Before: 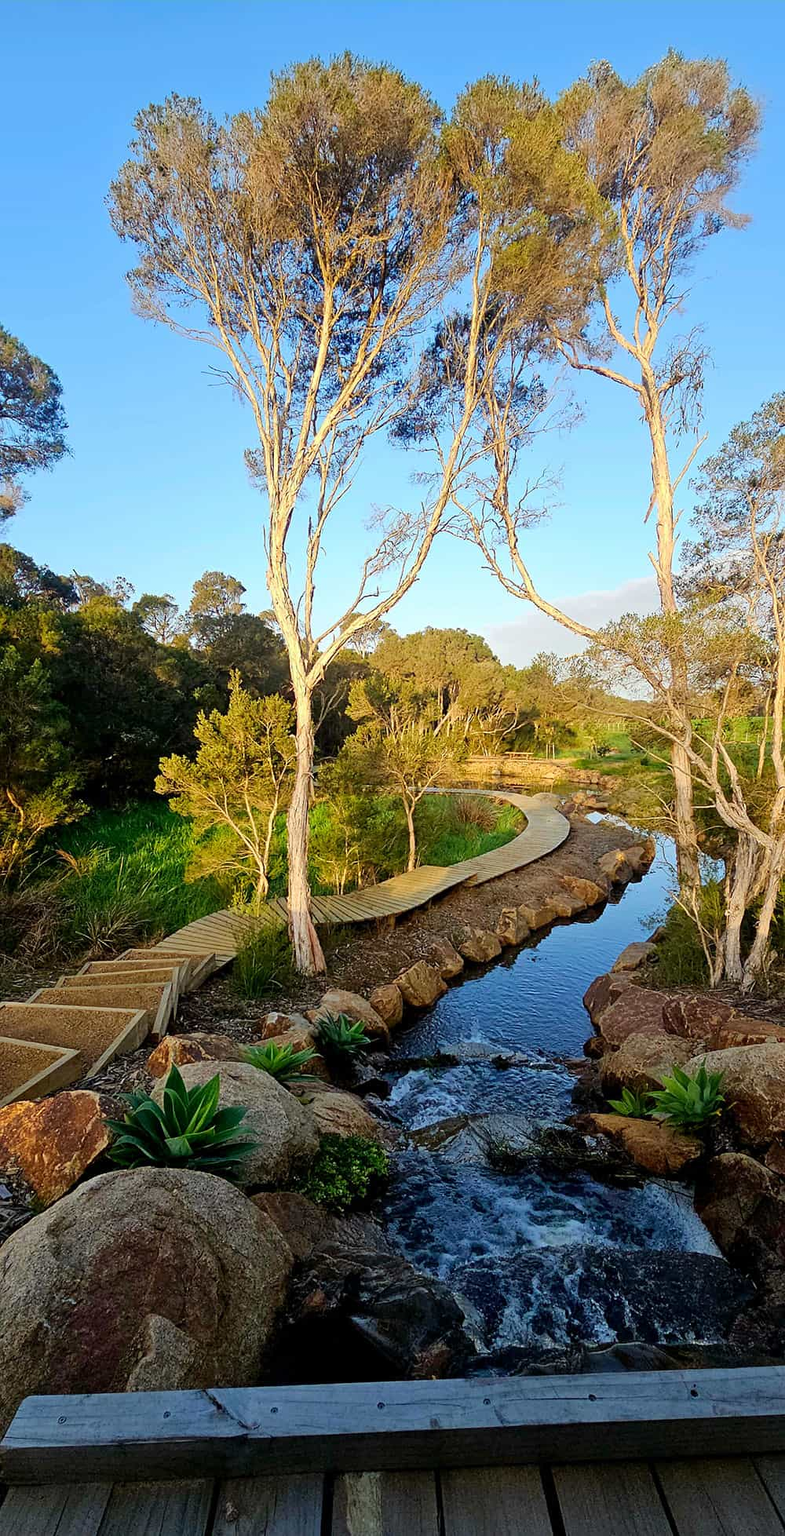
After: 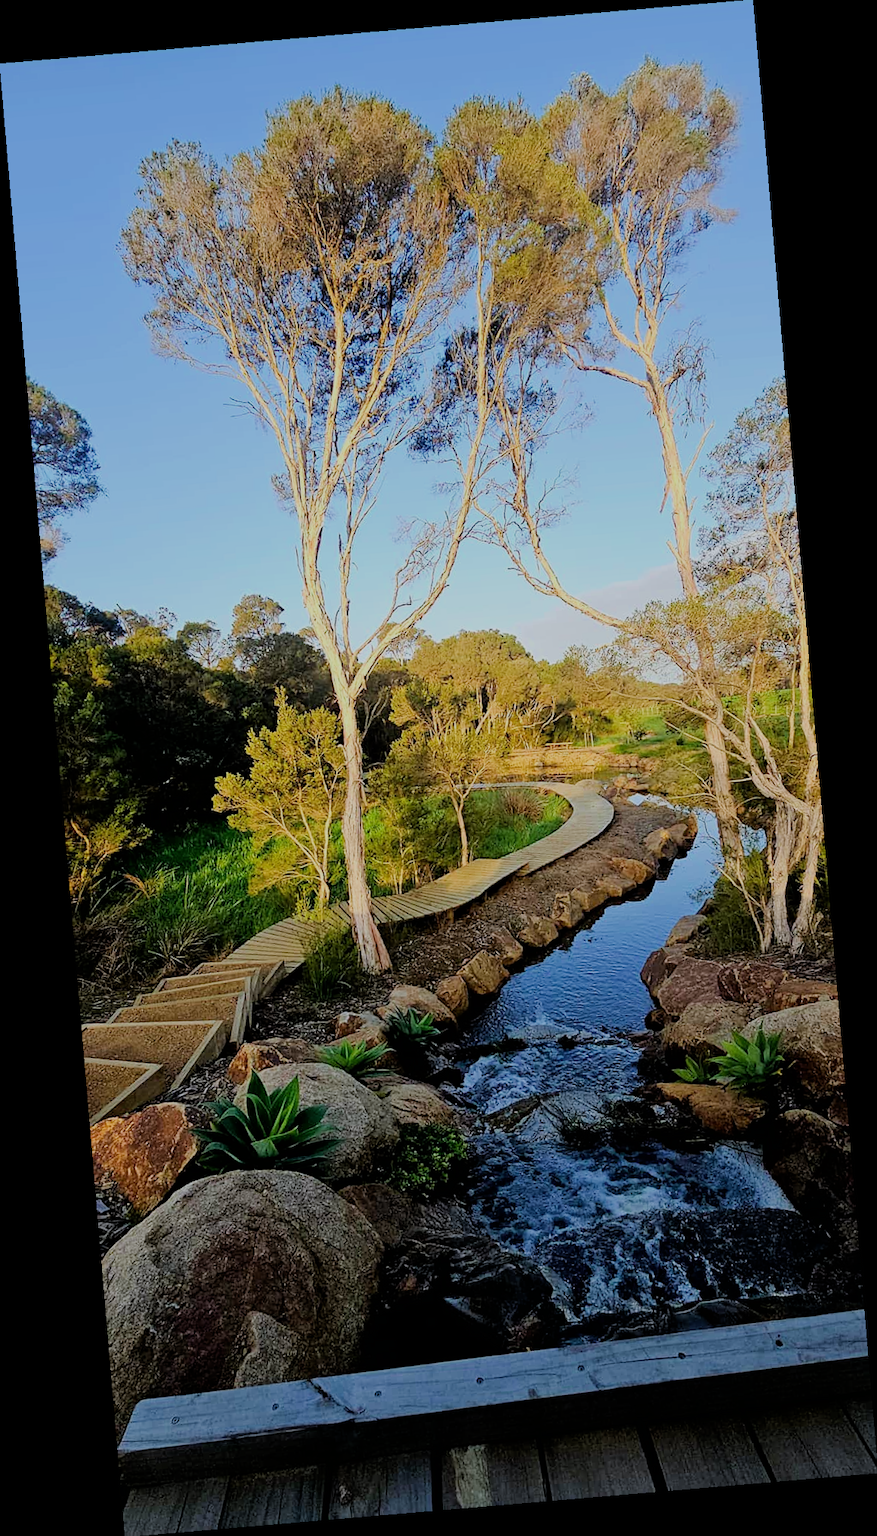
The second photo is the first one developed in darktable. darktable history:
rotate and perspective: rotation -4.86°, automatic cropping off
filmic rgb: black relative exposure -6.82 EV, white relative exposure 5.89 EV, hardness 2.71
white balance: red 0.976, blue 1.04
